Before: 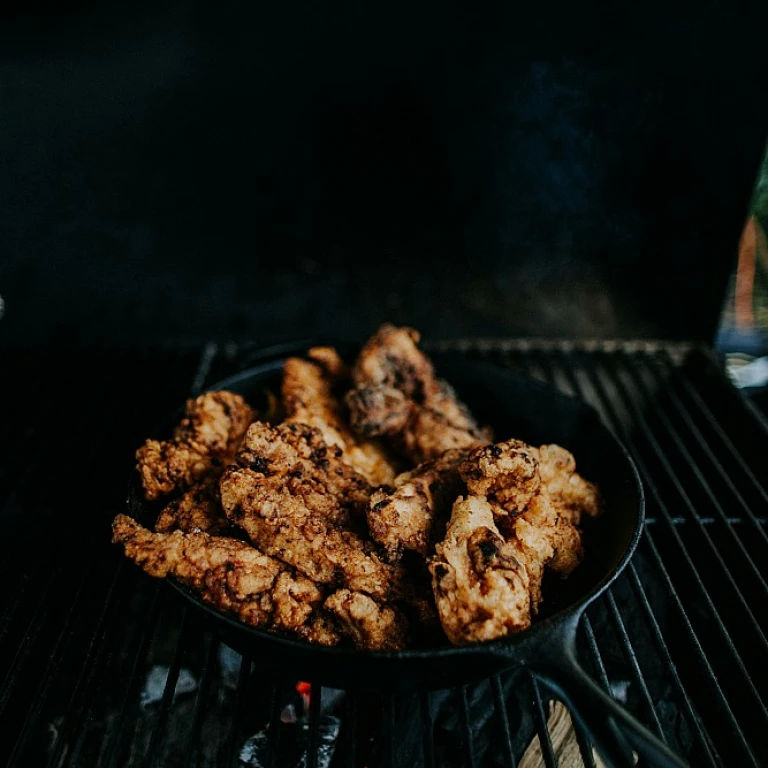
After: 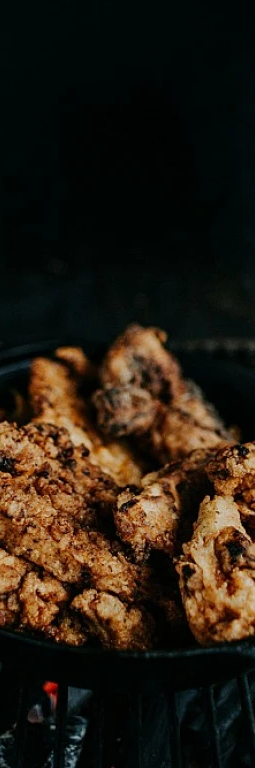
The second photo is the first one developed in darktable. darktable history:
crop: left 32.987%, right 33.803%
